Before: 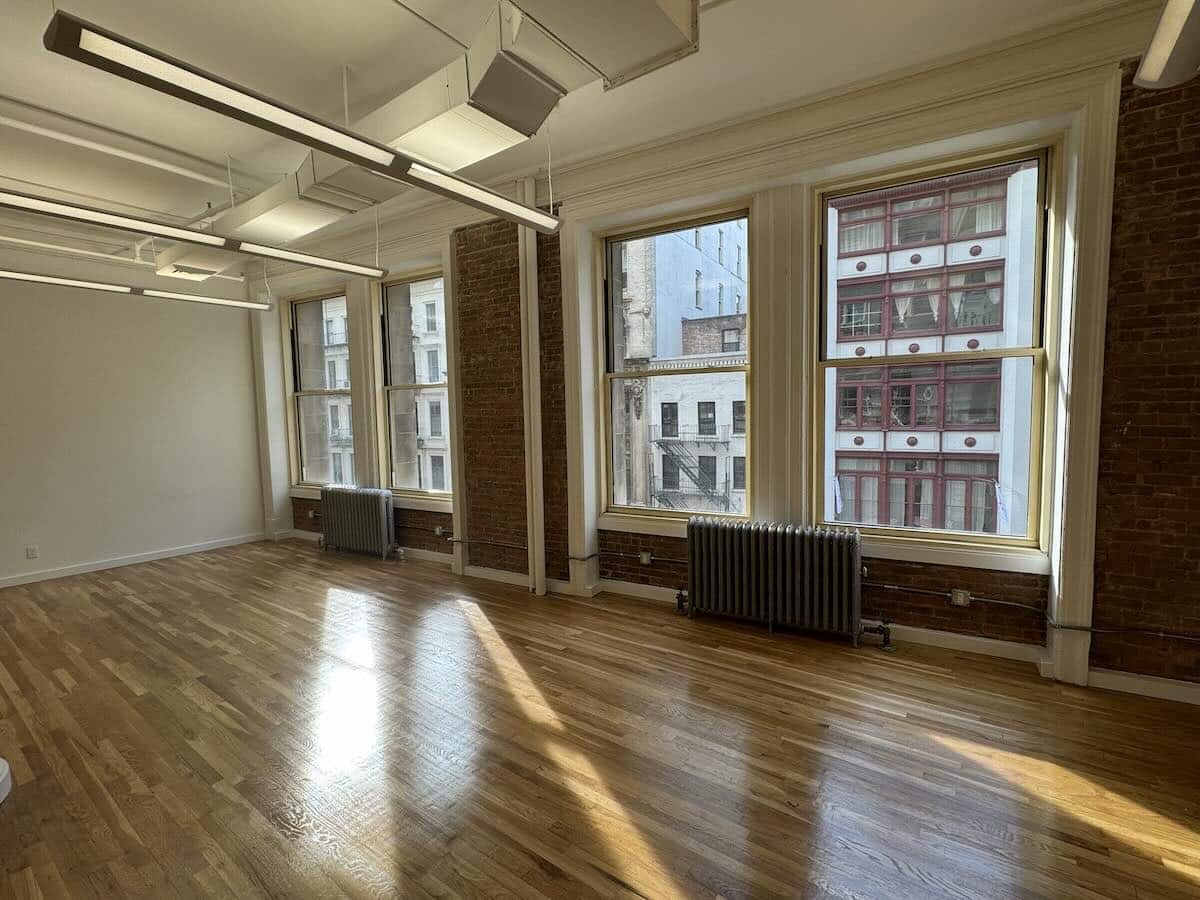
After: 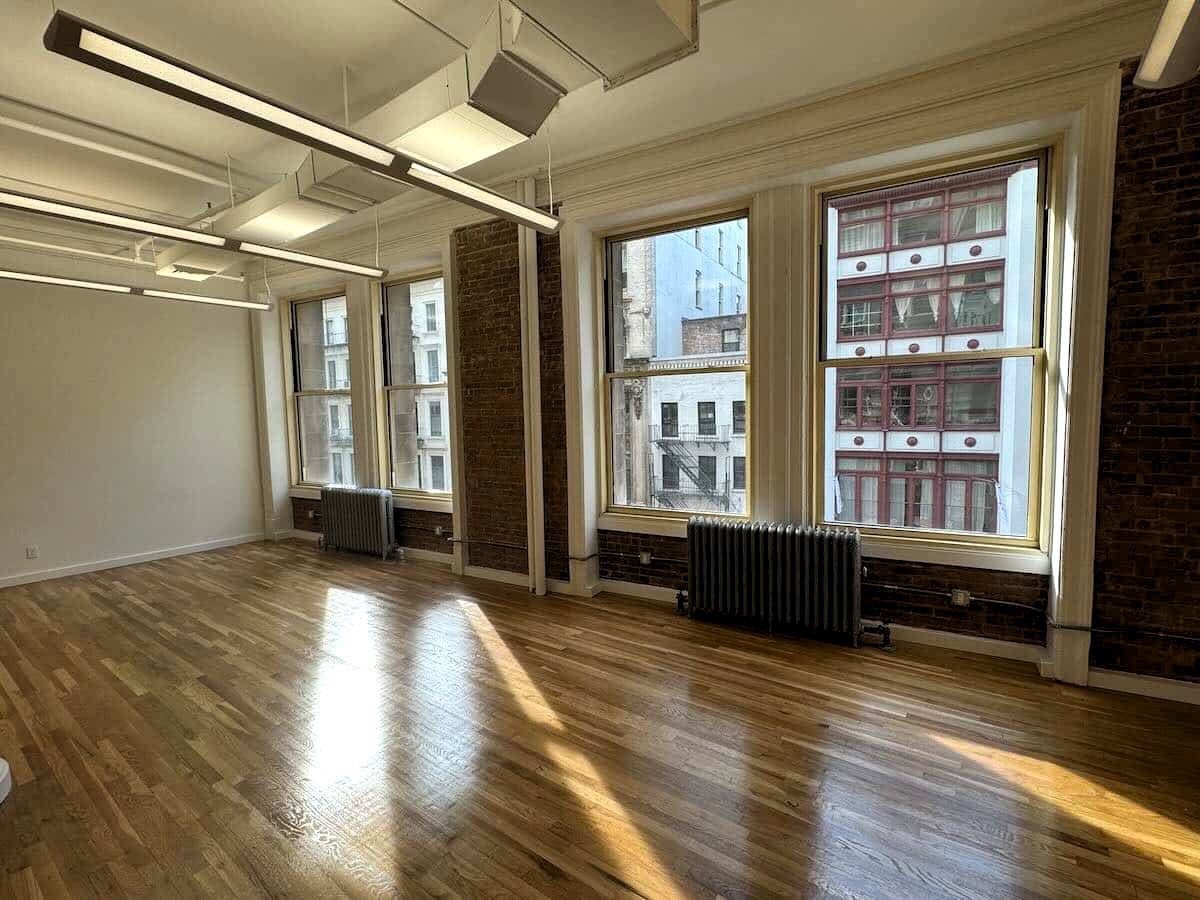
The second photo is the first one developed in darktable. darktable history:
levels: black 8.54%, levels [0.062, 0.494, 0.925]
